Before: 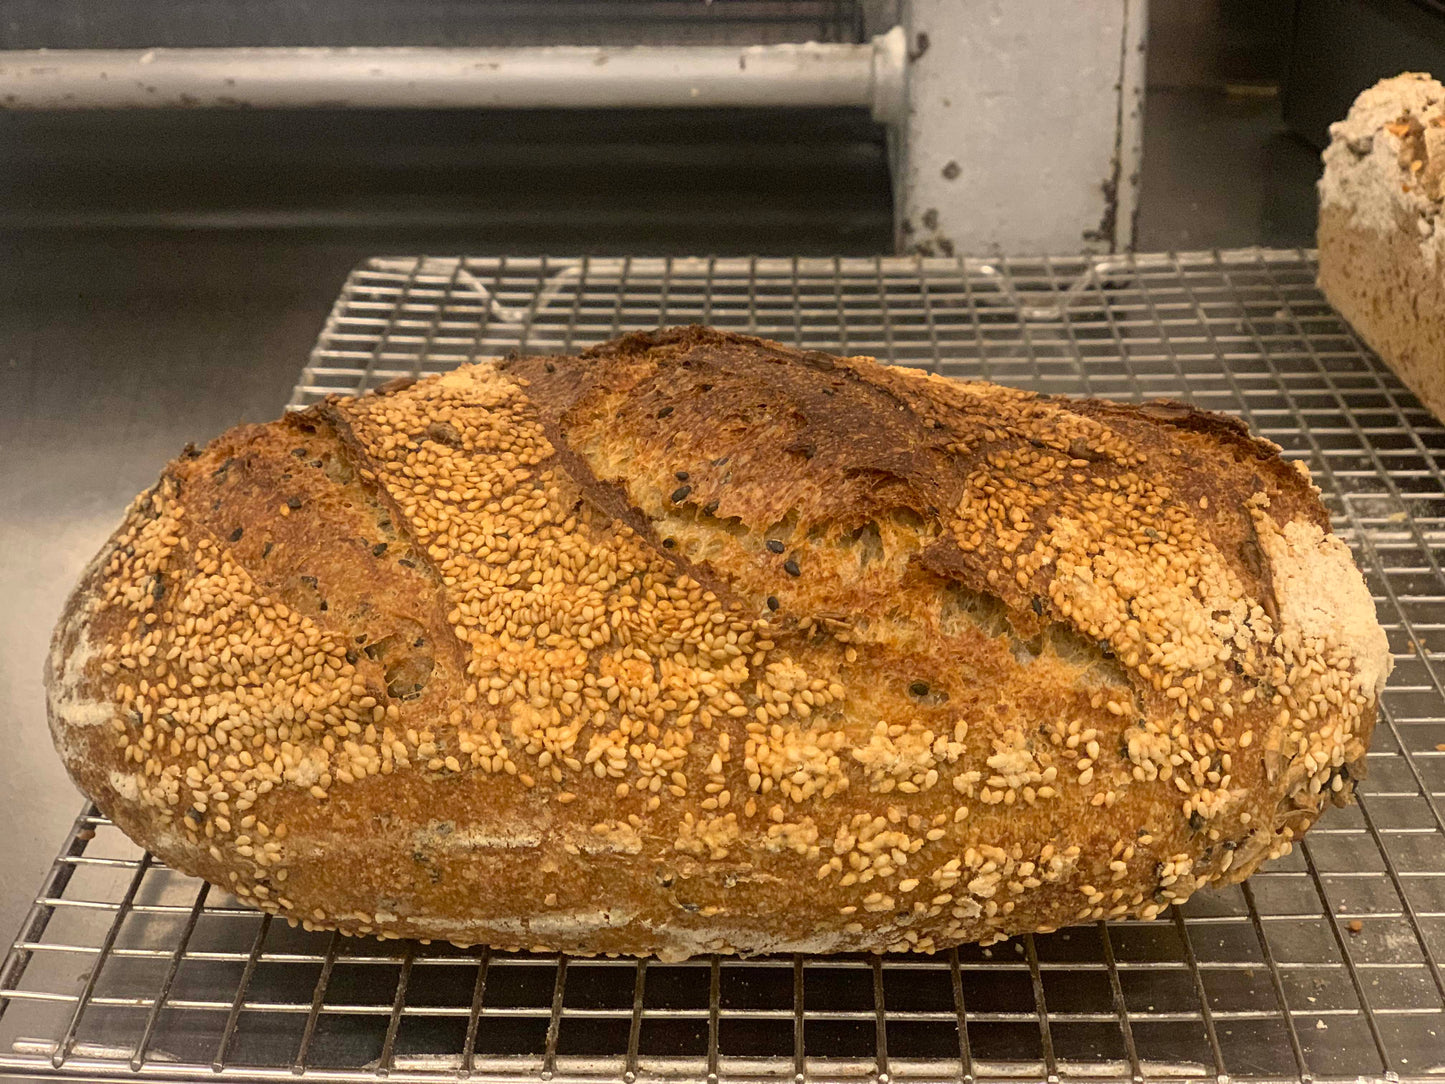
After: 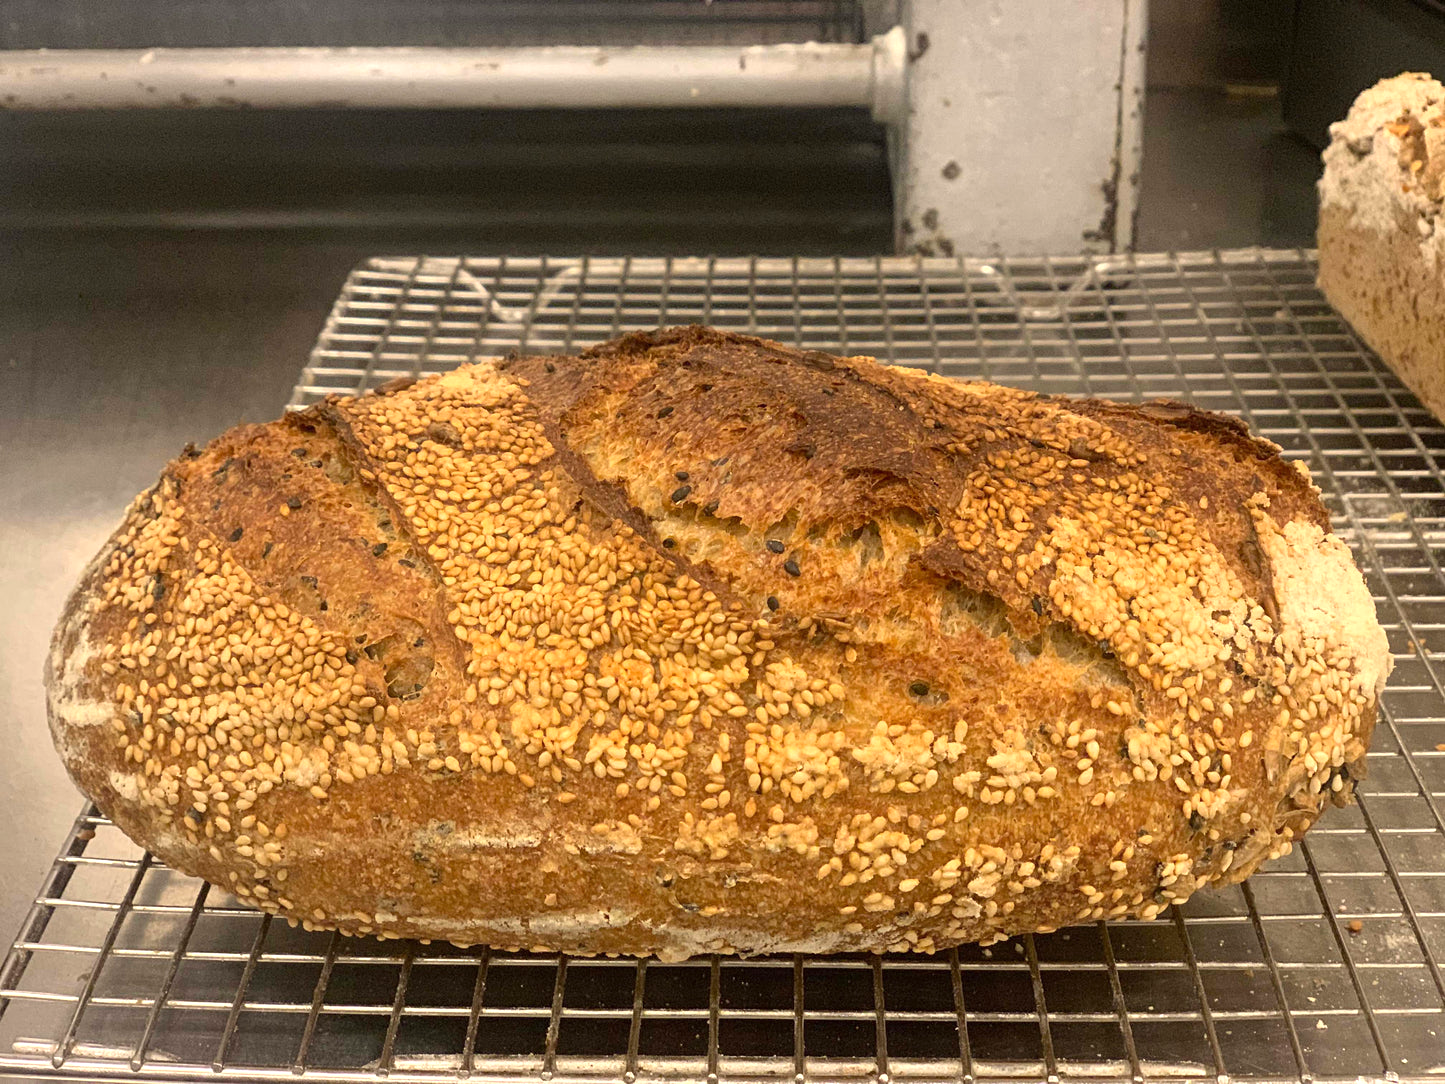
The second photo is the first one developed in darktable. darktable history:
white balance: red 1.009, blue 0.985
exposure: exposure 0.367 EV, compensate highlight preservation false
